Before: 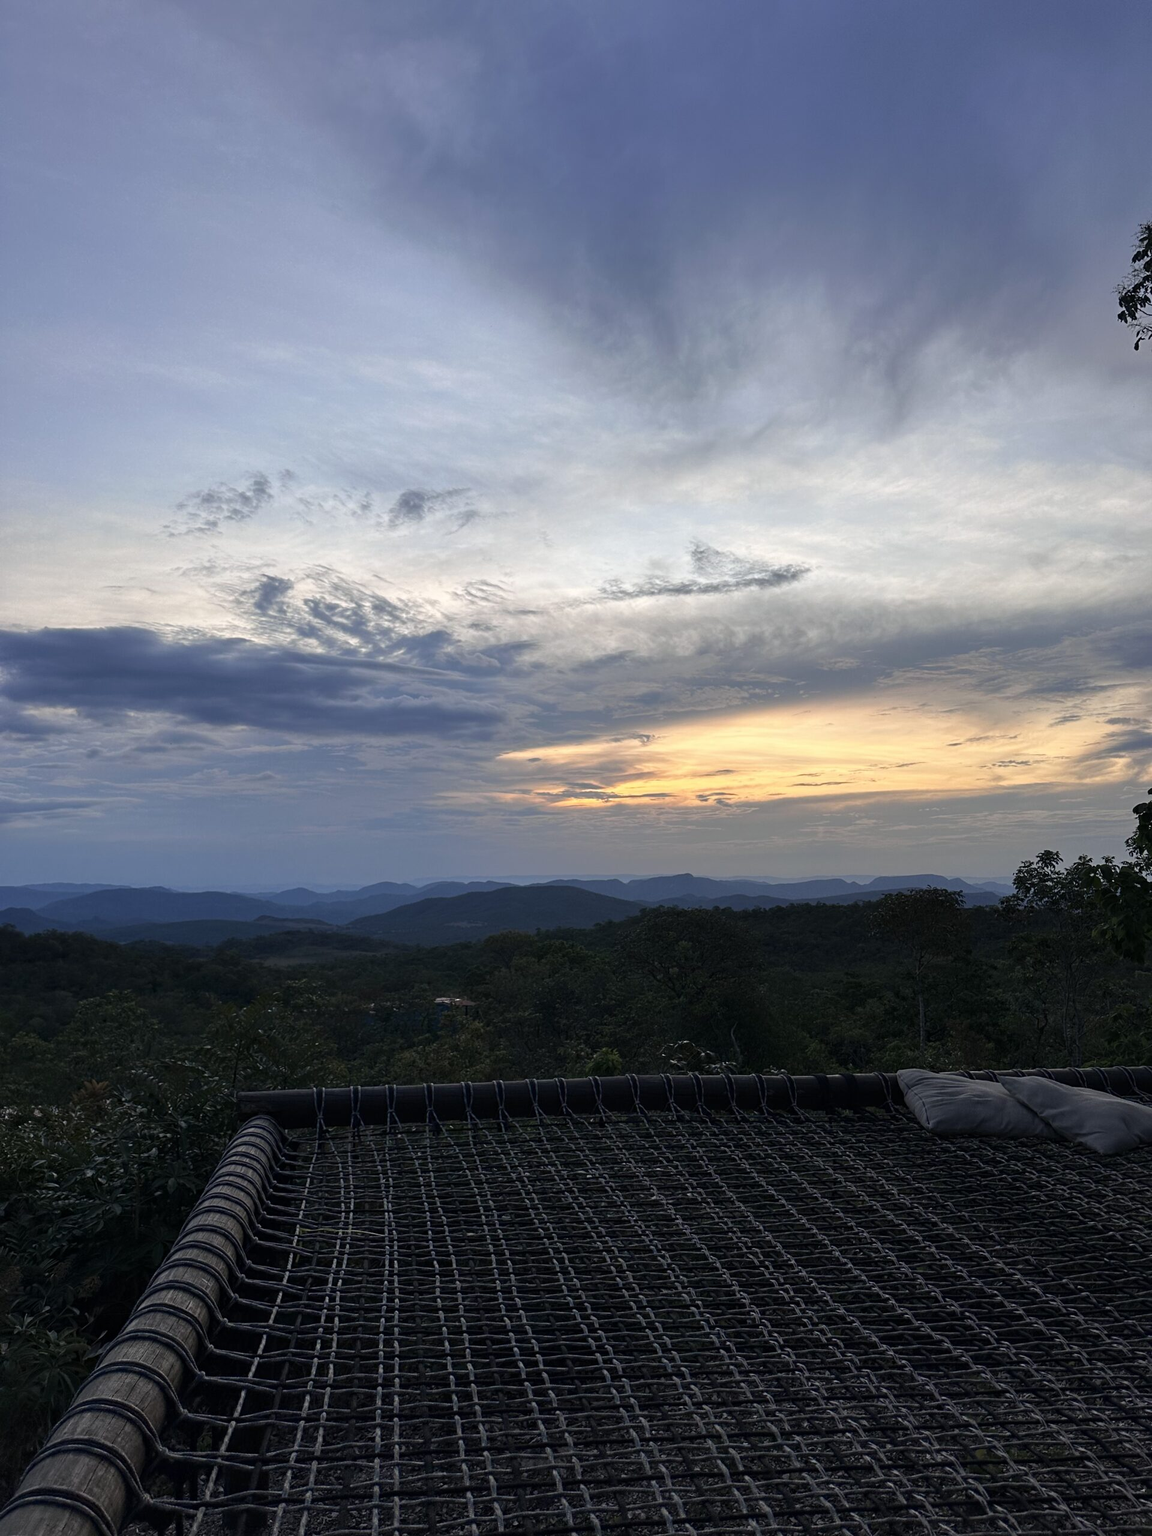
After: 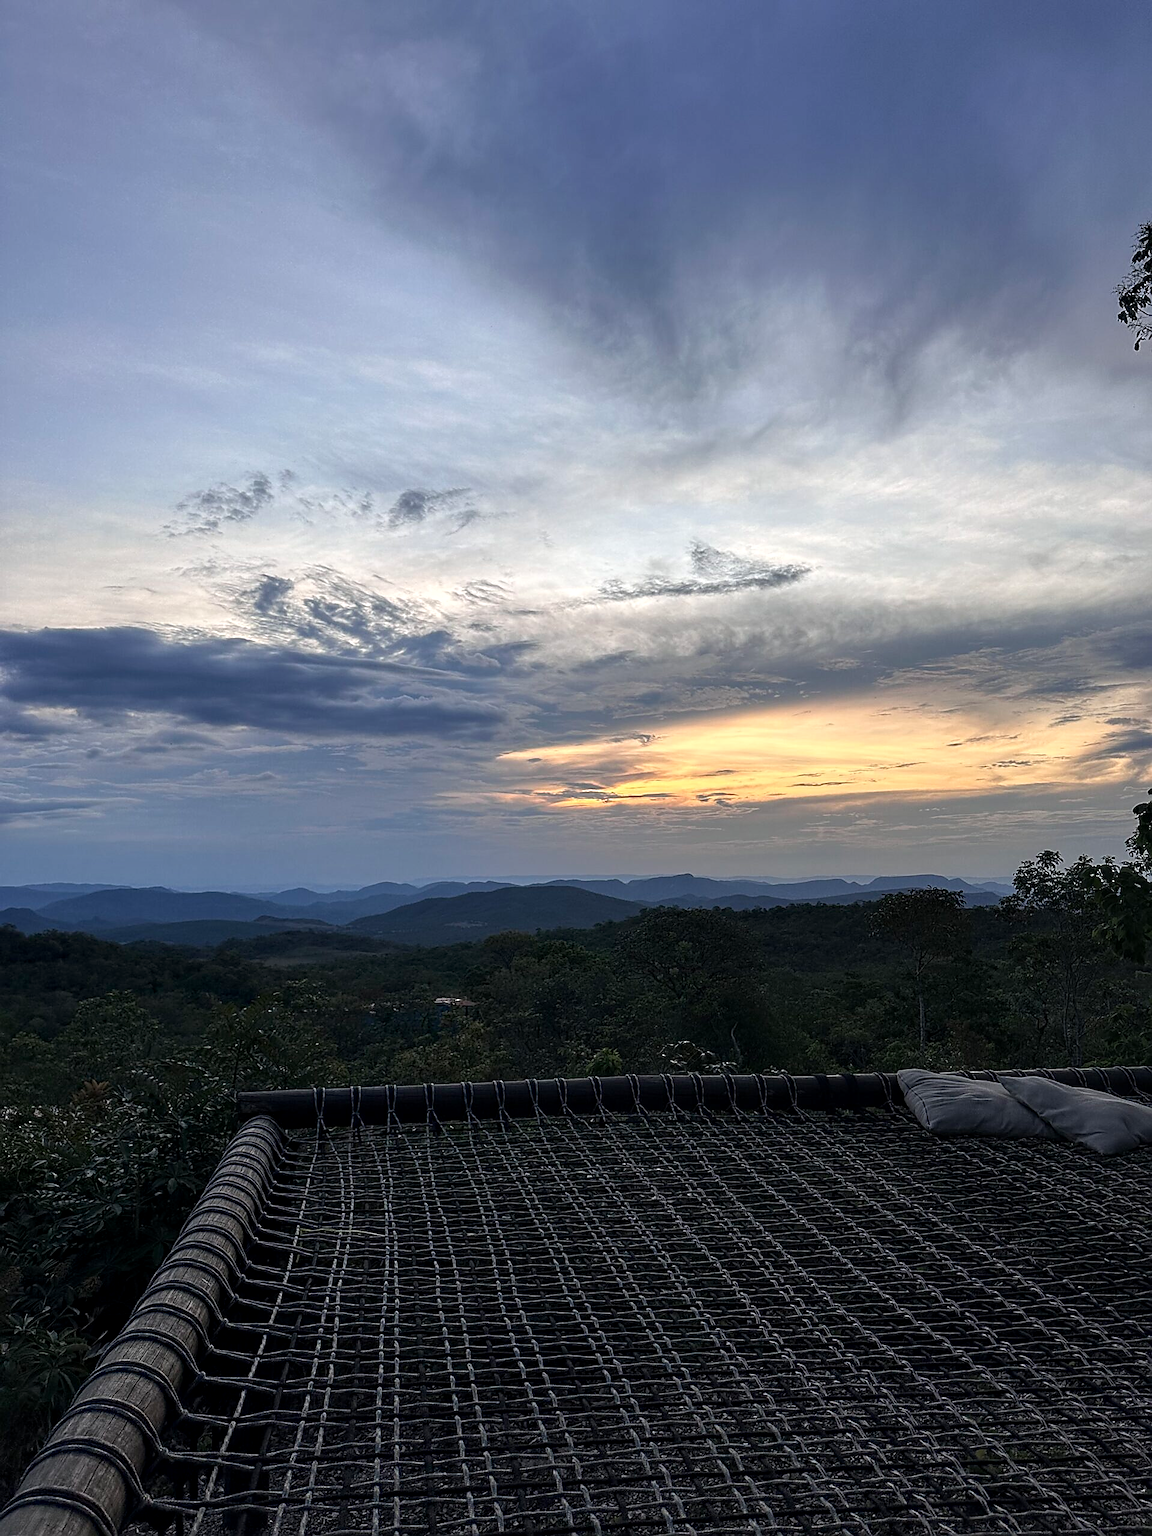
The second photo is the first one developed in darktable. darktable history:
tone equalizer: on, module defaults
sharpen: radius 1.4, amount 1.25, threshold 0.7
contrast brightness saturation: contrast 0.05
local contrast: detail 130%
